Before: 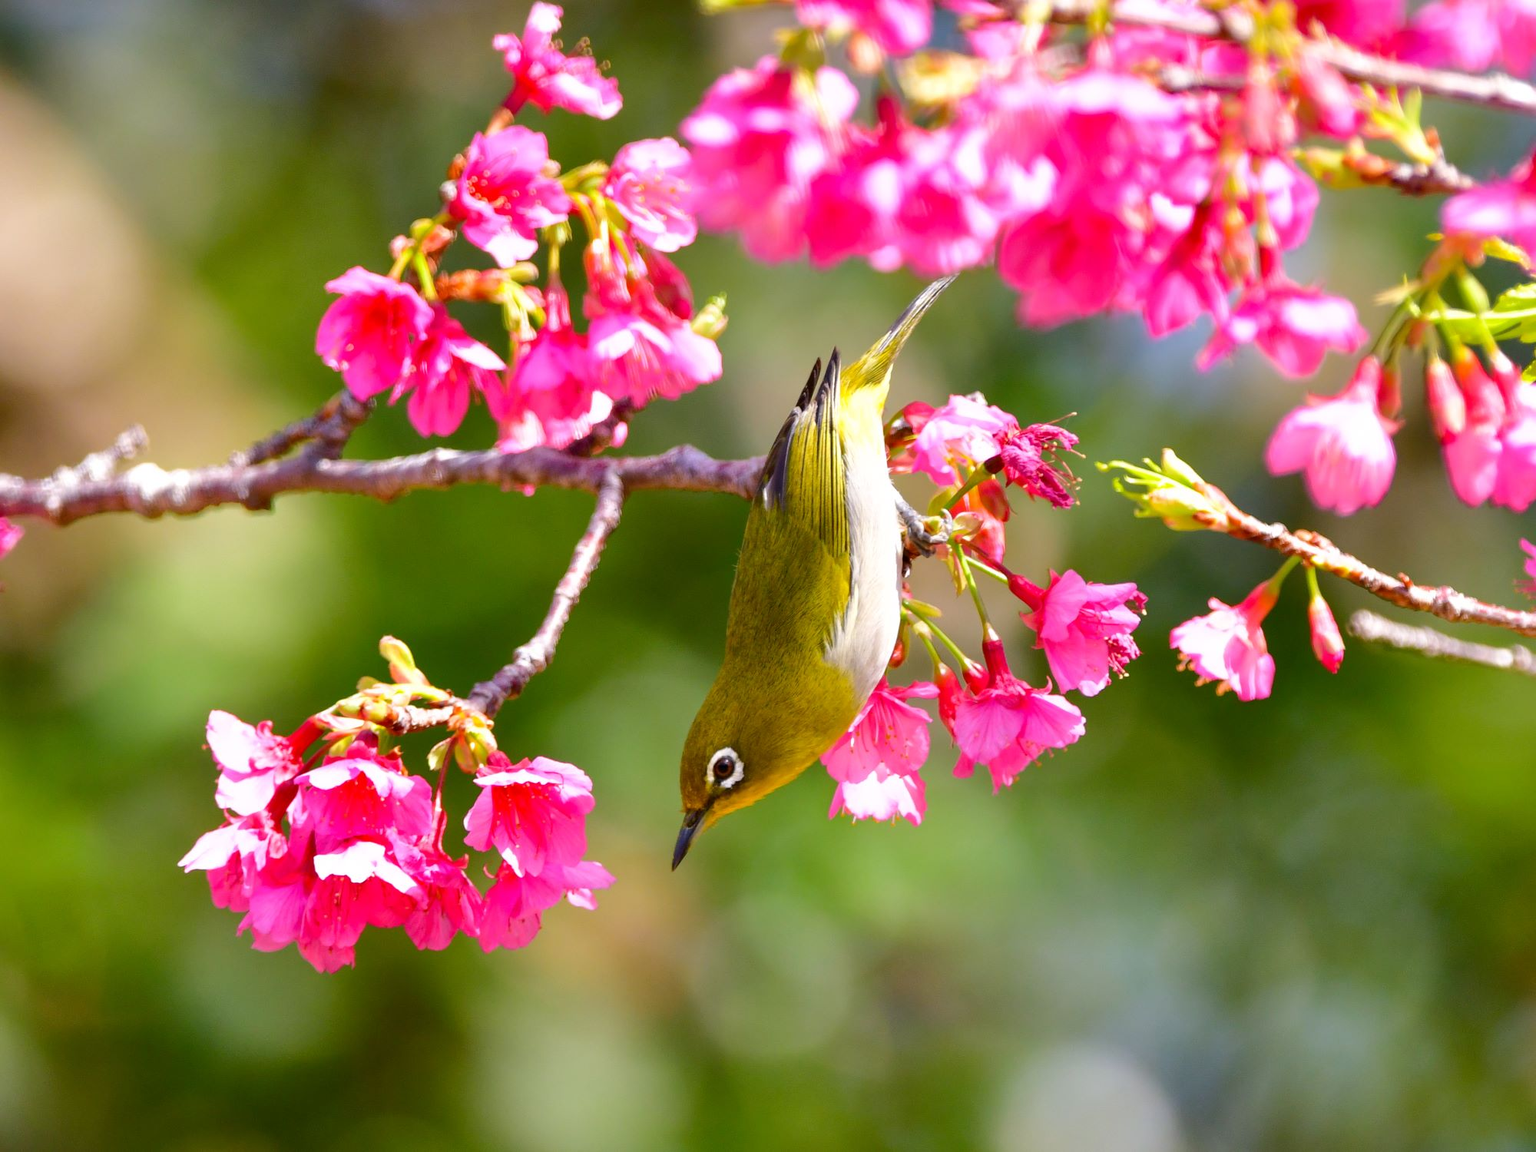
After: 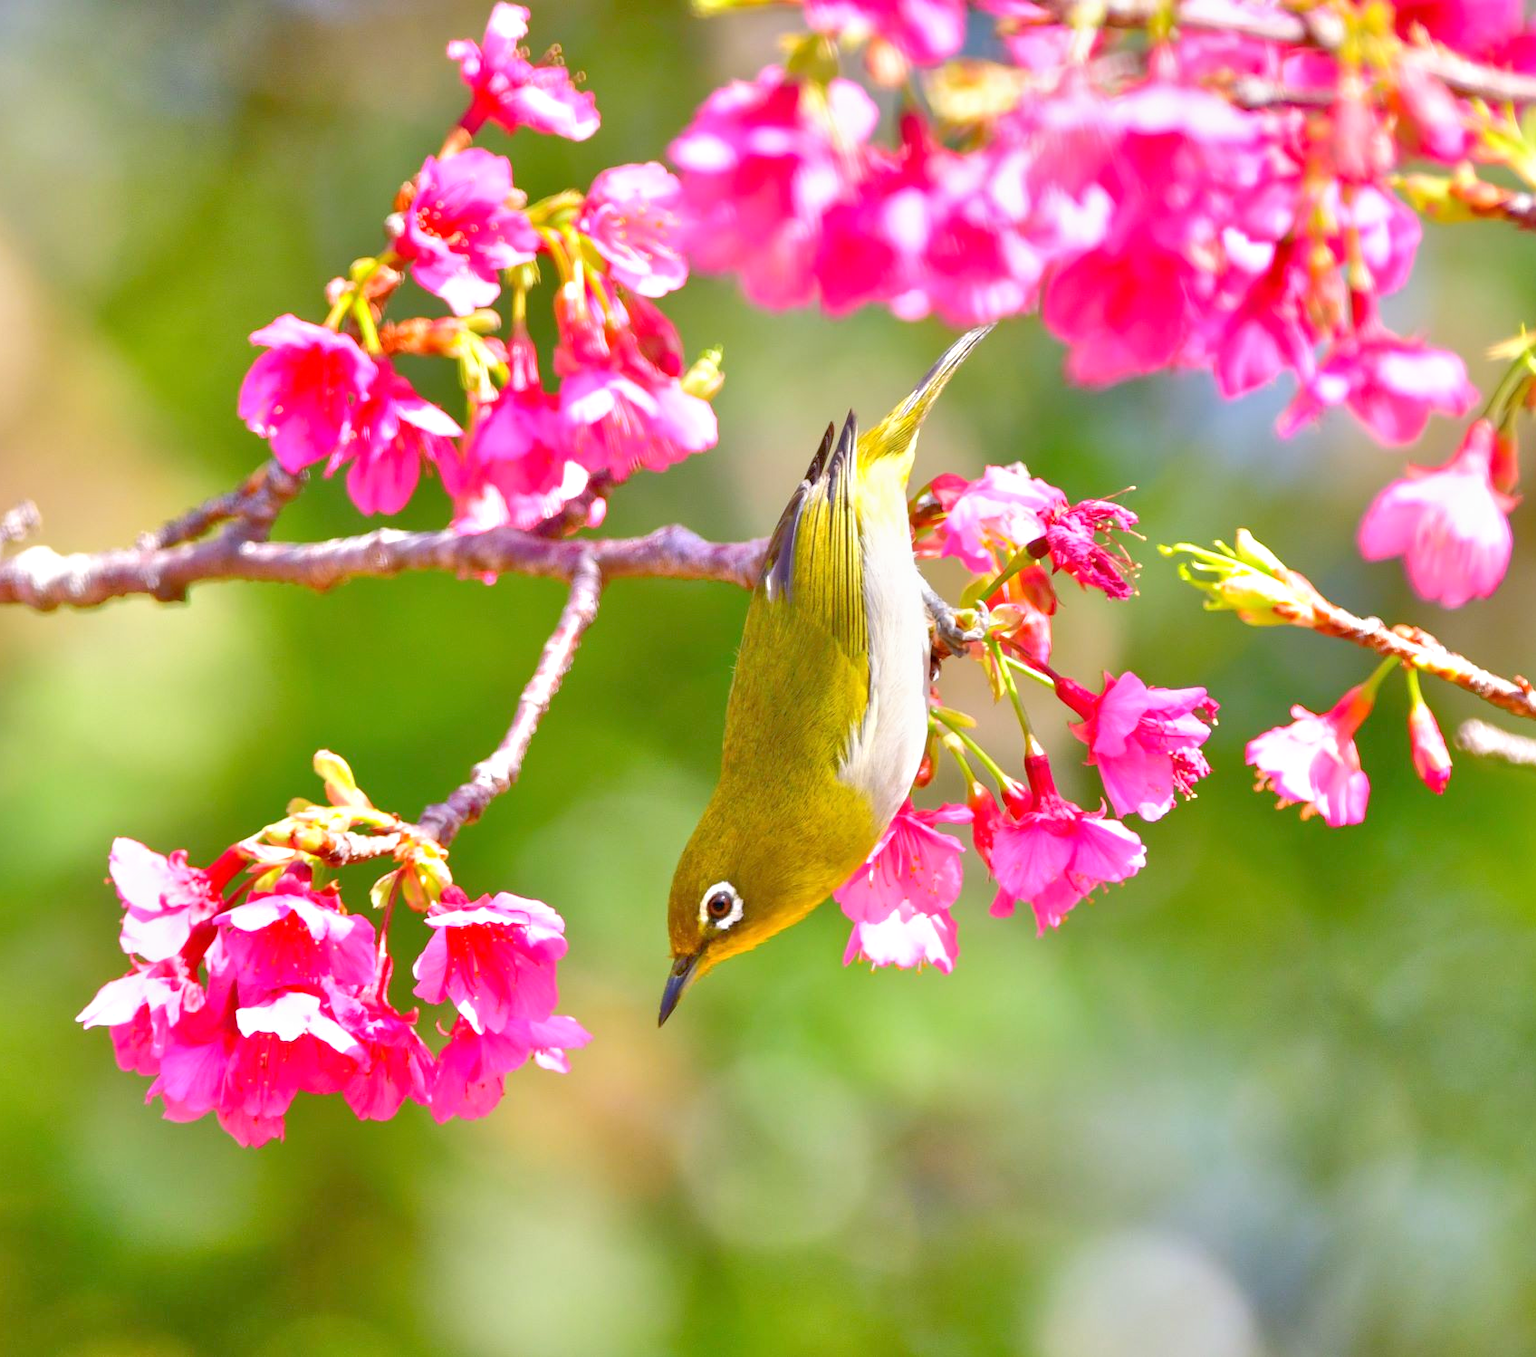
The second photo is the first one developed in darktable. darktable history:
crop: left 7.402%, right 7.793%
tone equalizer: -8 EV 1.96 EV, -7 EV 1.98 EV, -6 EV 1.99 EV, -5 EV 1.98 EV, -4 EV 1.99 EV, -3 EV 1.49 EV, -2 EV 0.971 EV, -1 EV 0.524 EV, smoothing 1
